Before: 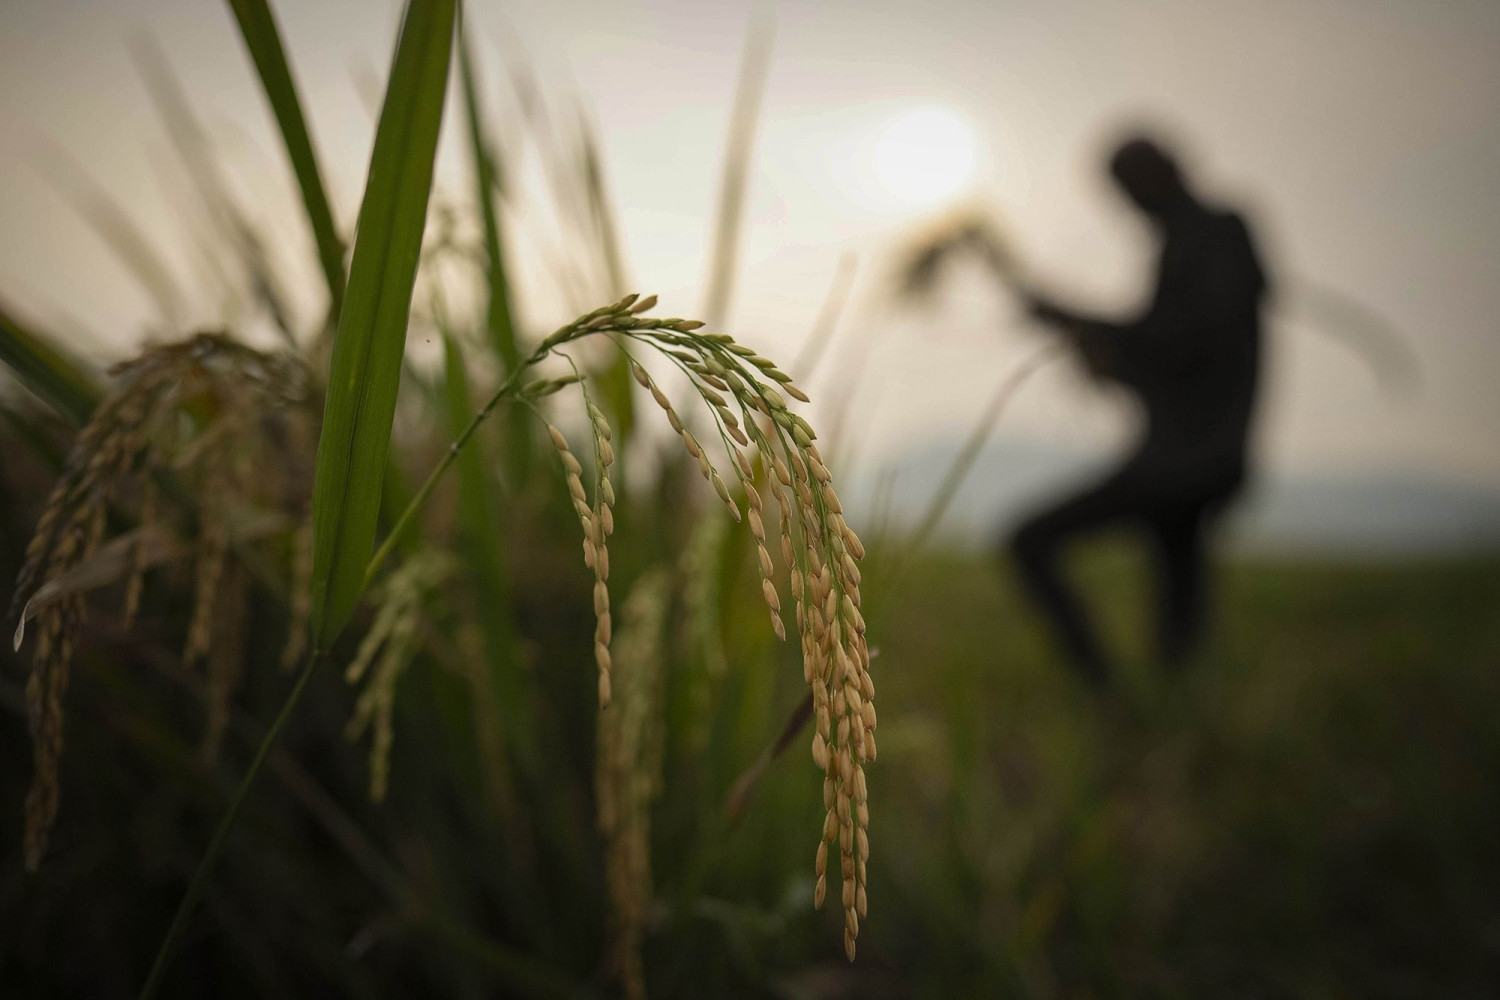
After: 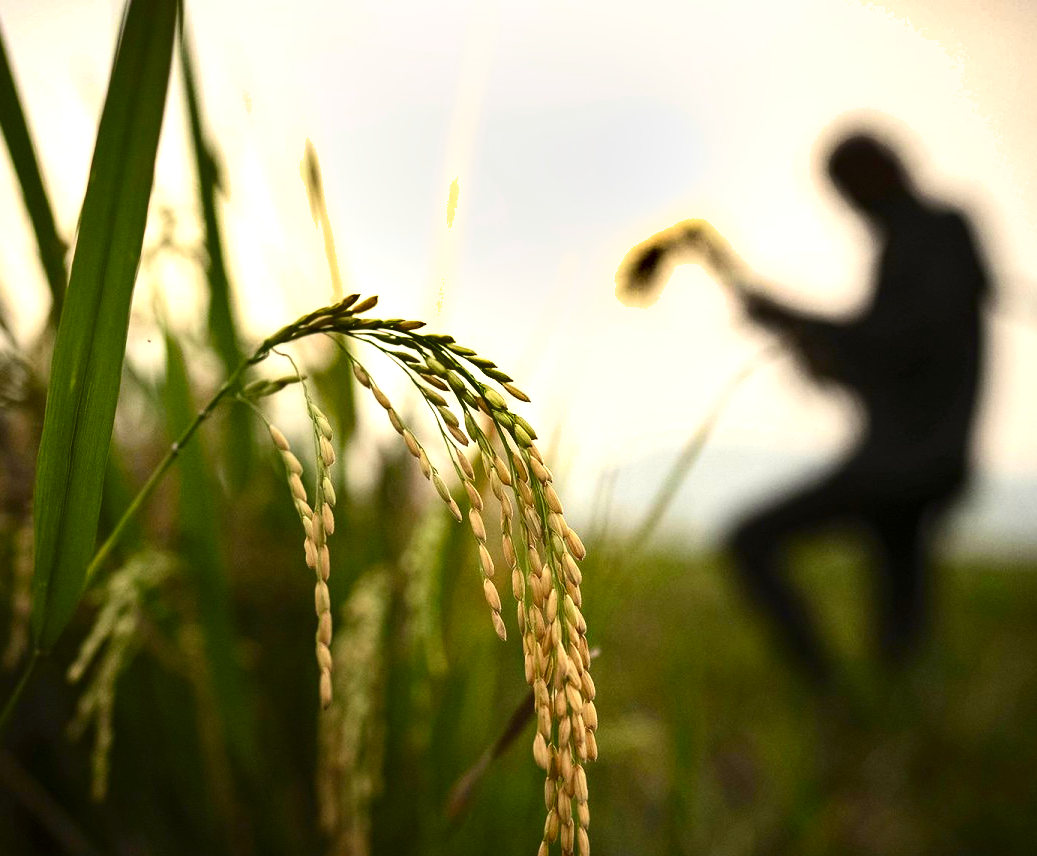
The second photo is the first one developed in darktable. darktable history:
shadows and highlights: shadows 11.9, white point adjustment 1.11, soften with gaussian
exposure: black level correction 0, exposure 1.2 EV, compensate highlight preservation false
contrast brightness saturation: contrast 0.21, brightness -0.101, saturation 0.213
crop: left 18.614%, right 12.215%, bottom 14.322%
